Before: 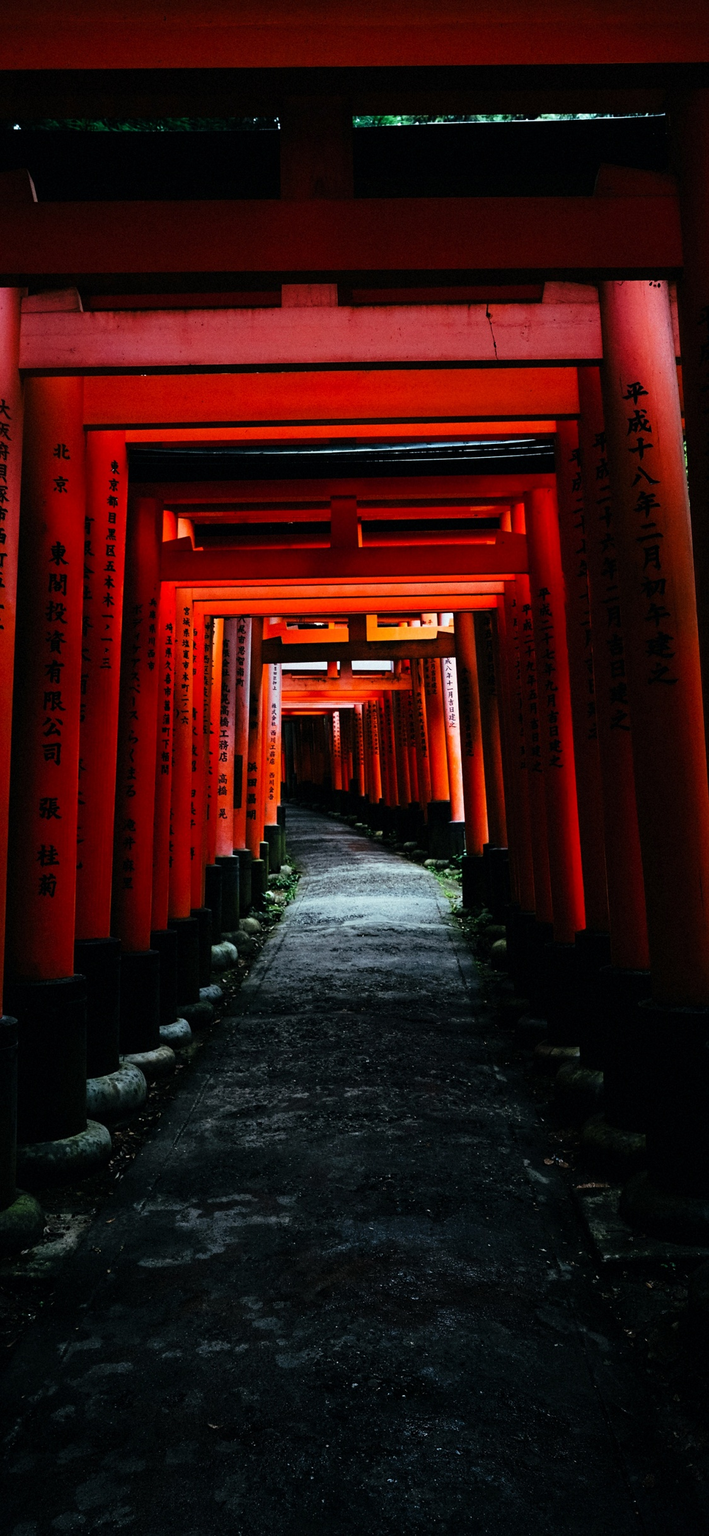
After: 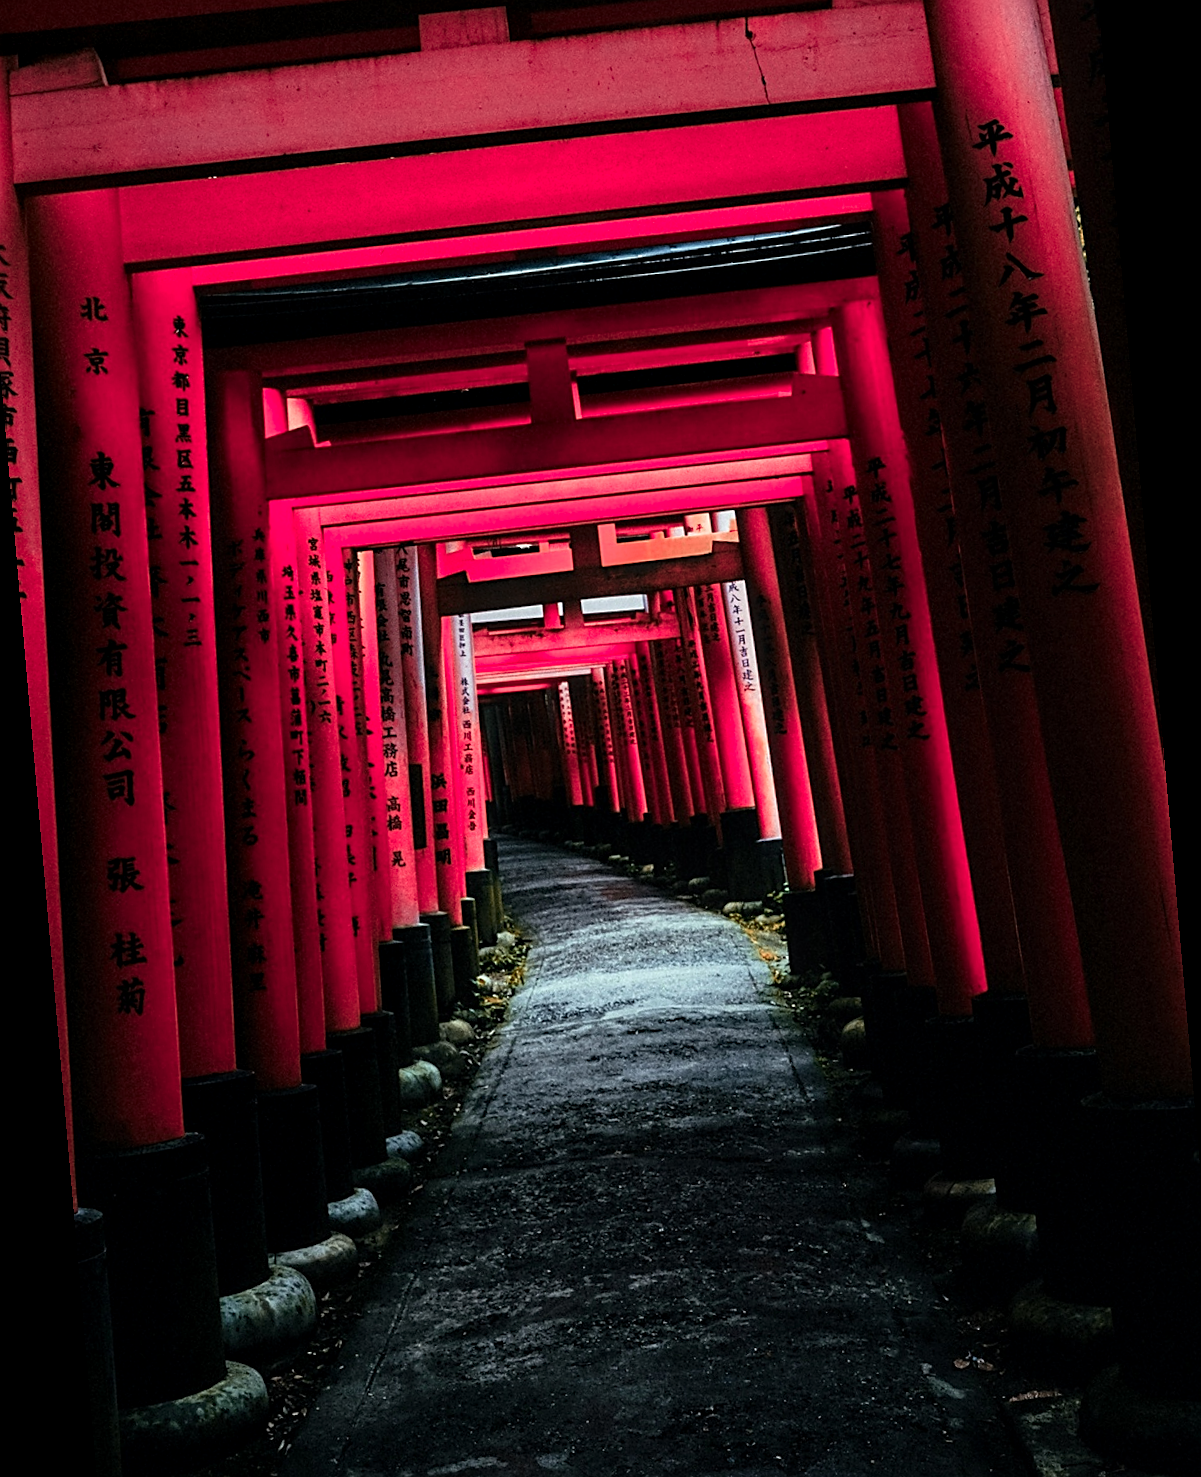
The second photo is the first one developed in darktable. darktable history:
crop: top 11.038%, bottom 13.962%
sharpen: on, module defaults
rotate and perspective: rotation -5°, crop left 0.05, crop right 0.952, crop top 0.11, crop bottom 0.89
local contrast: on, module defaults
color zones: curves: ch0 [(0.006, 0.385) (0.143, 0.563) (0.243, 0.321) (0.352, 0.464) (0.516, 0.456) (0.625, 0.5) (0.75, 0.5) (0.875, 0.5)]; ch1 [(0, 0.5) (0.134, 0.504) (0.246, 0.463) (0.421, 0.515) (0.5, 0.56) (0.625, 0.5) (0.75, 0.5) (0.875, 0.5)]; ch2 [(0, 0.5) (0.131, 0.426) (0.307, 0.289) (0.38, 0.188) (0.513, 0.216) (0.625, 0.548) (0.75, 0.468) (0.838, 0.396) (0.971, 0.311)]
